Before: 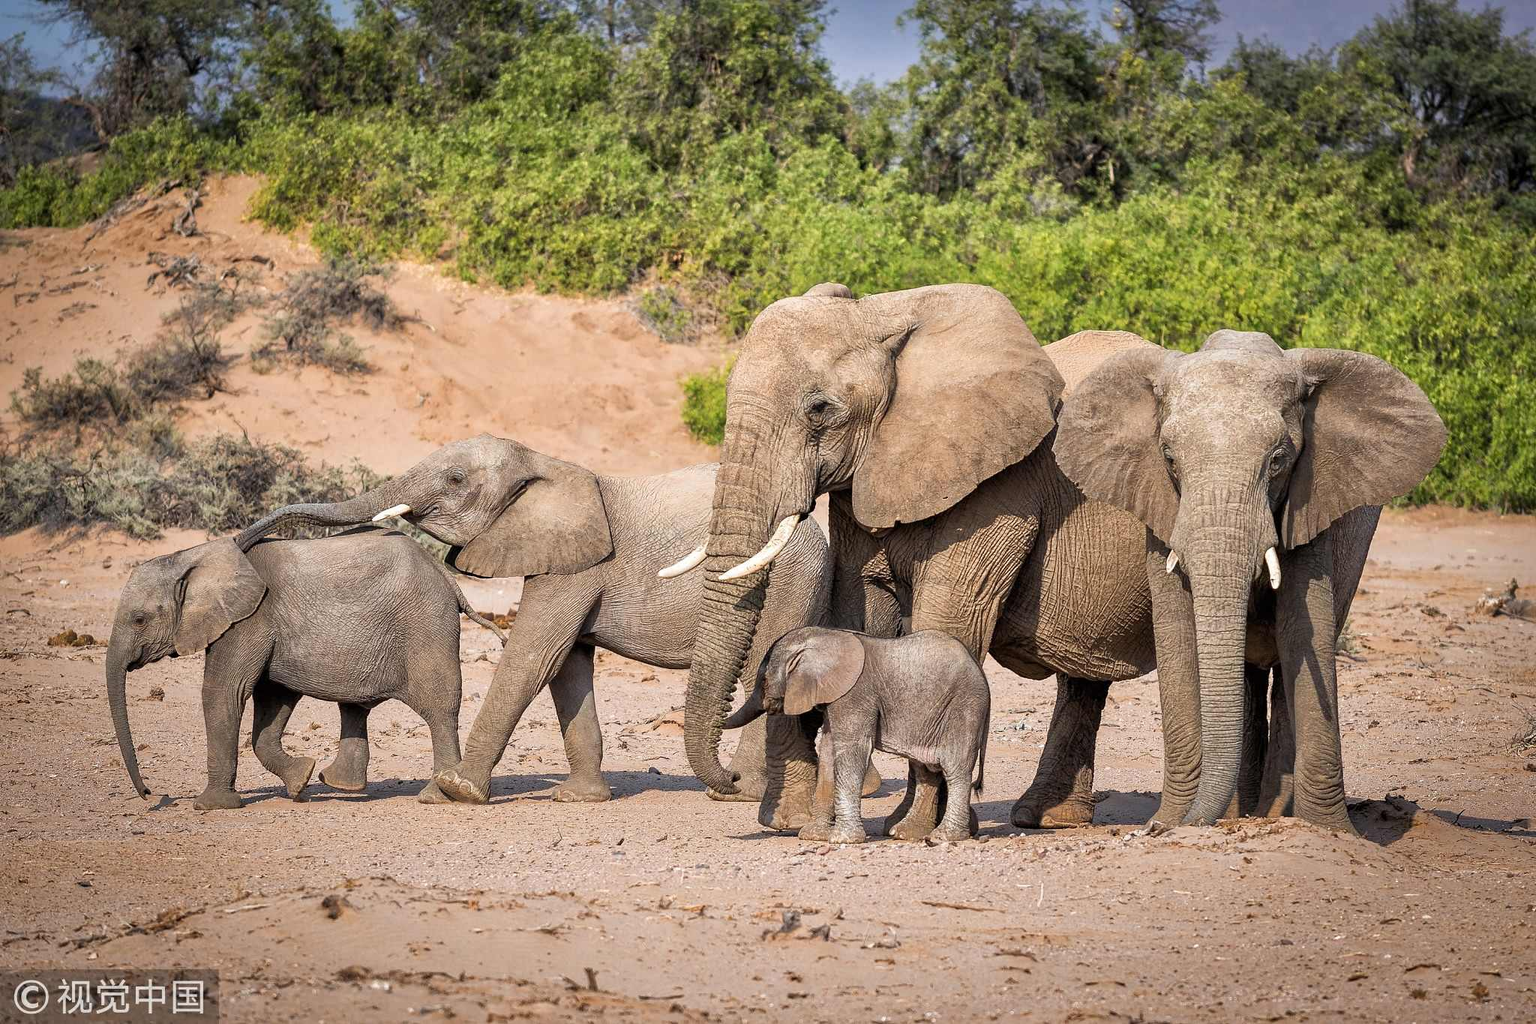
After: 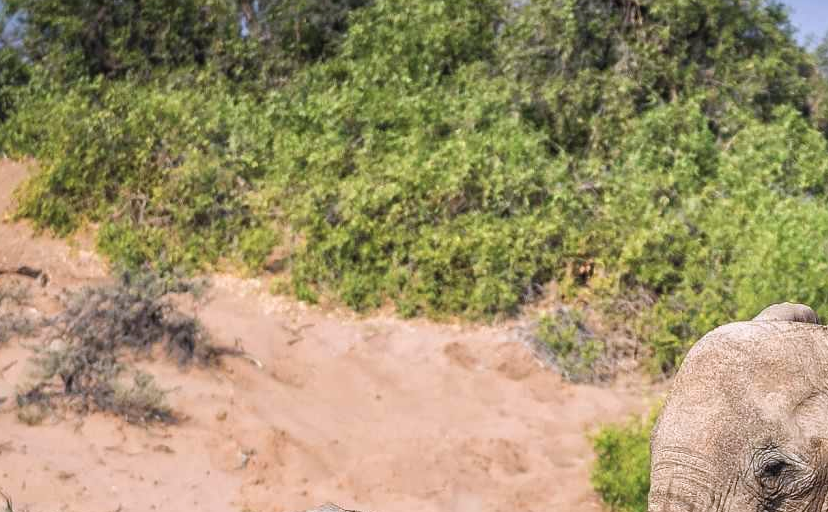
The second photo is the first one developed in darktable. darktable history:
exposure: black level correction -0.003, exposure 0.038 EV, compensate highlight preservation false
crop: left 15.568%, top 5.454%, right 43.979%, bottom 56.994%
color calibration: gray › normalize channels true, illuminant as shot in camera, x 0.358, y 0.373, temperature 4628.91 K, gamut compression 0.03
